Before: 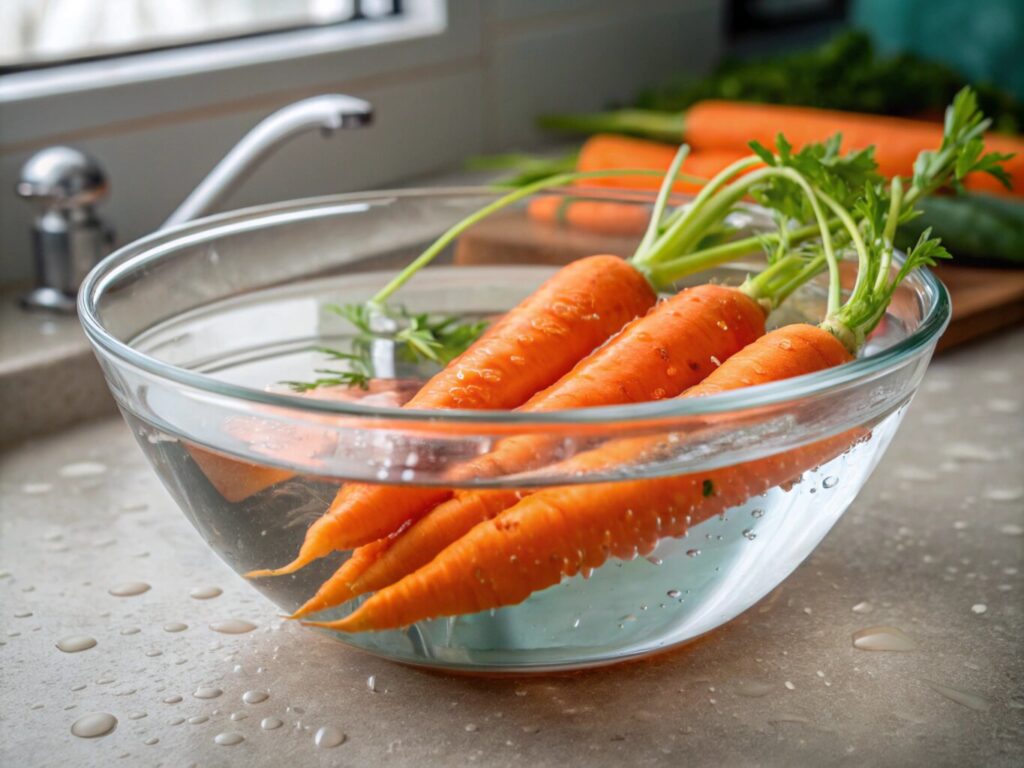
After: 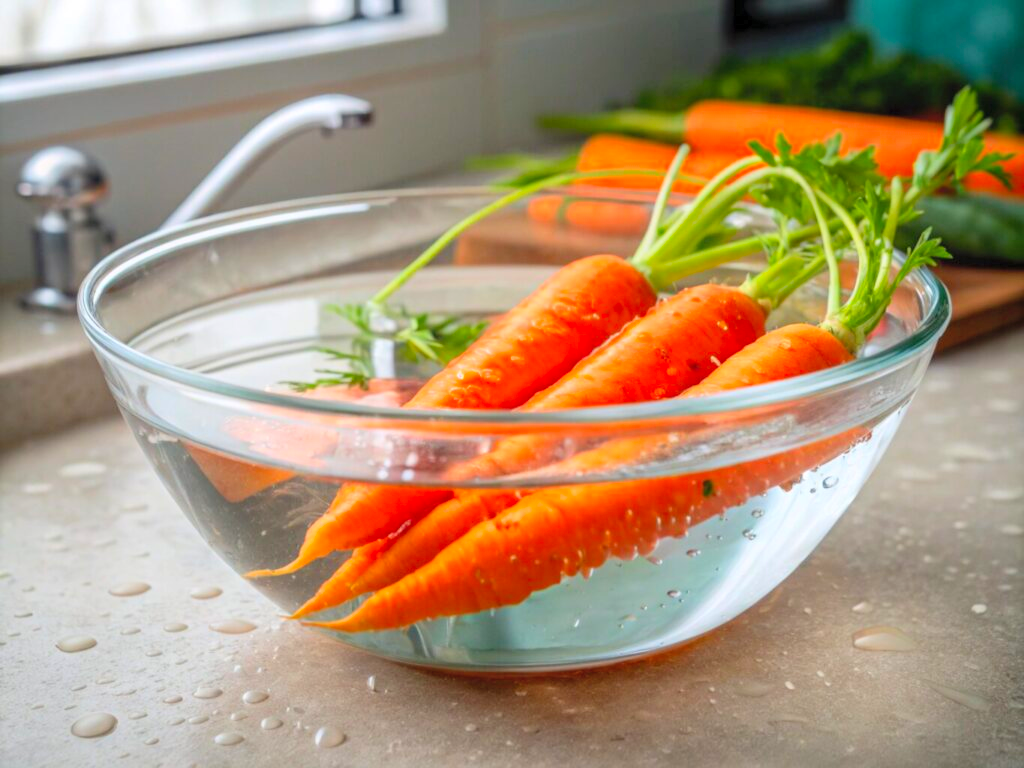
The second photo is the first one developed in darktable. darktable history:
contrast brightness saturation: contrast 0.068, brightness 0.171, saturation 0.414
